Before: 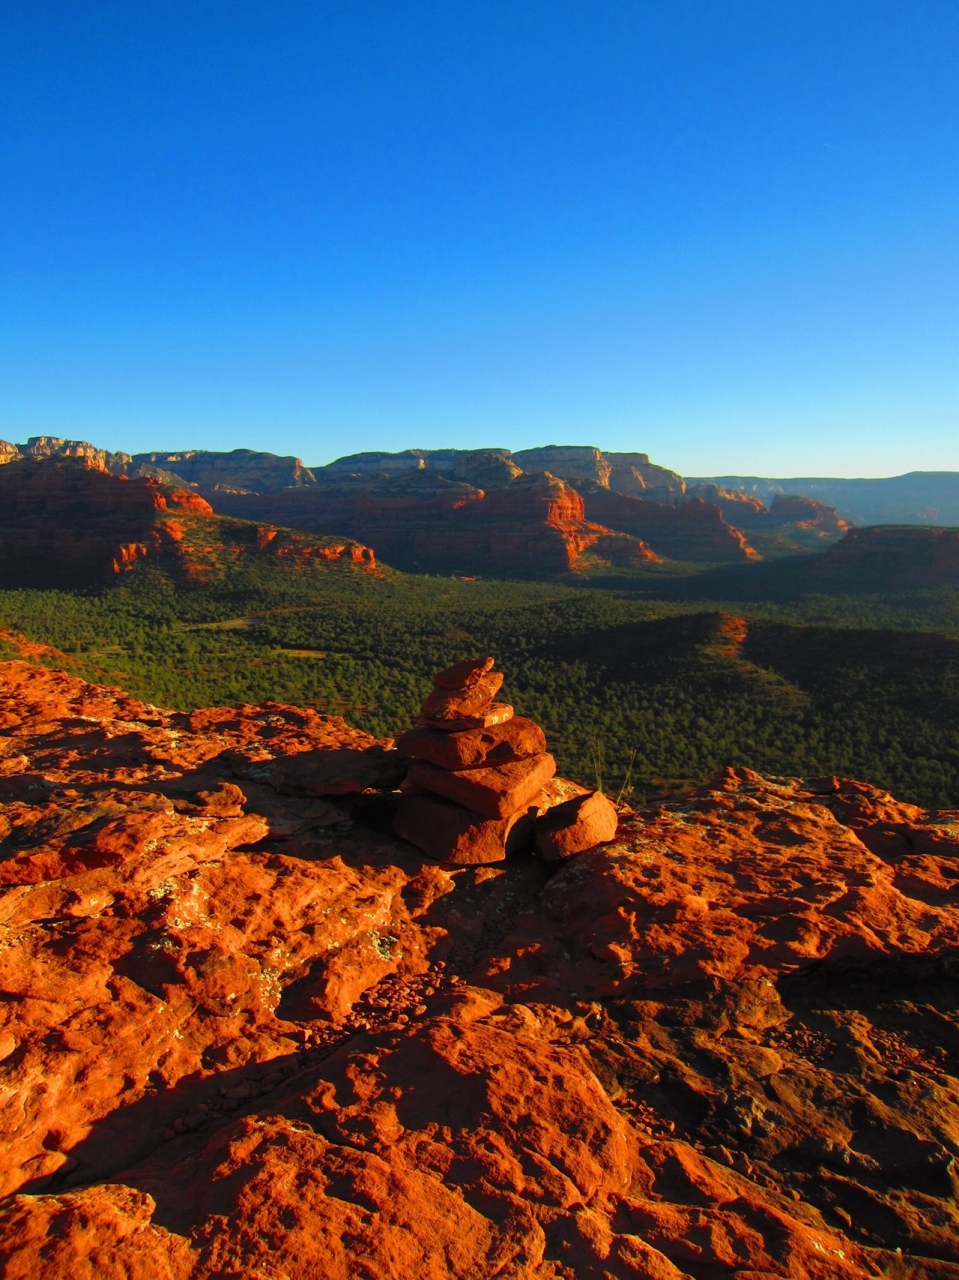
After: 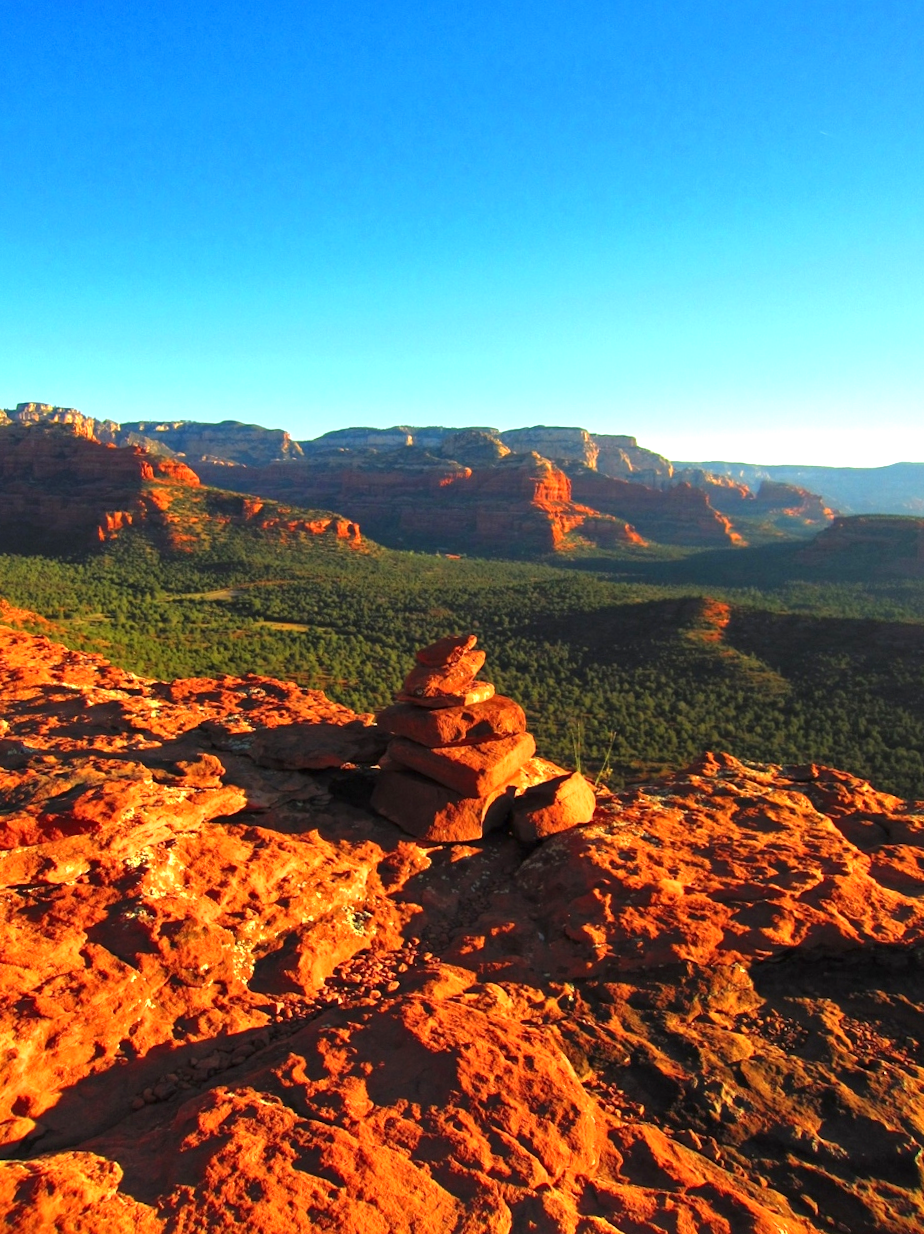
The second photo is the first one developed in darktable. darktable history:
crop and rotate: angle -1.61°
local contrast: mode bilateral grid, contrast 29, coarseness 17, detail 115%, midtone range 0.2
exposure: black level correction 0, exposure 1 EV, compensate exposure bias true, compensate highlight preservation false
